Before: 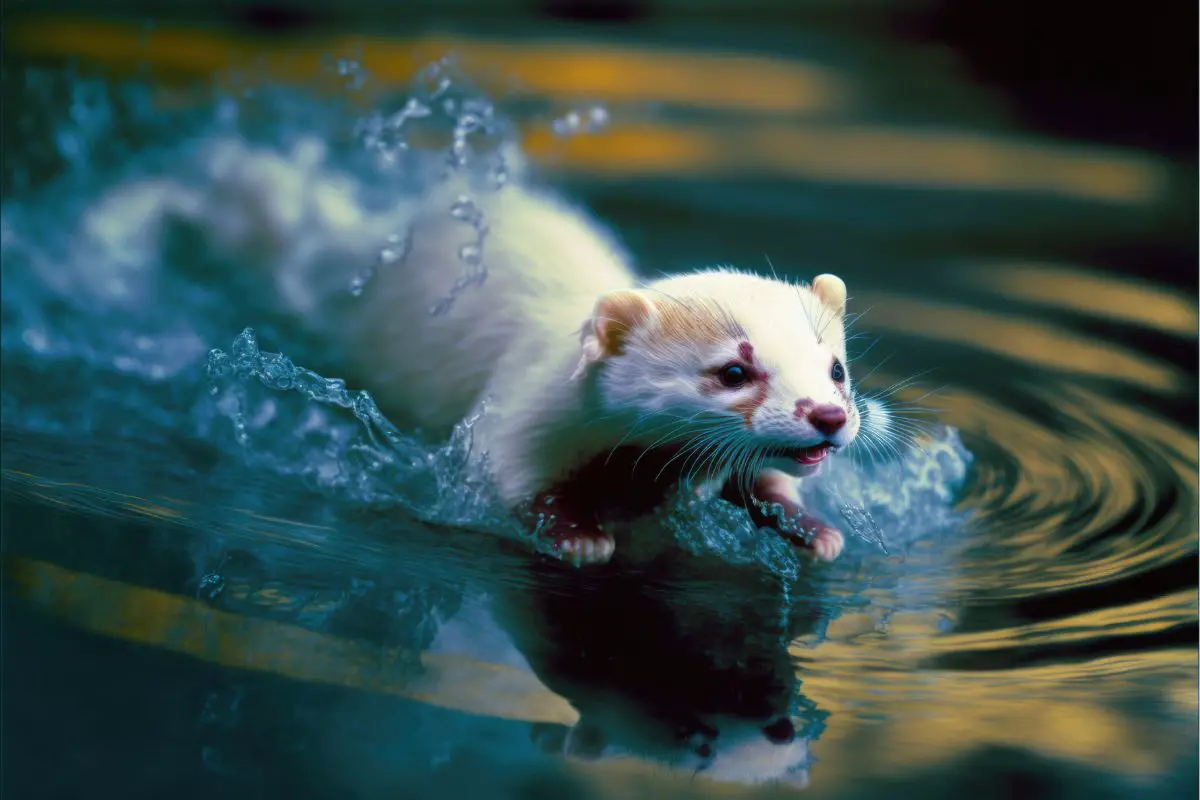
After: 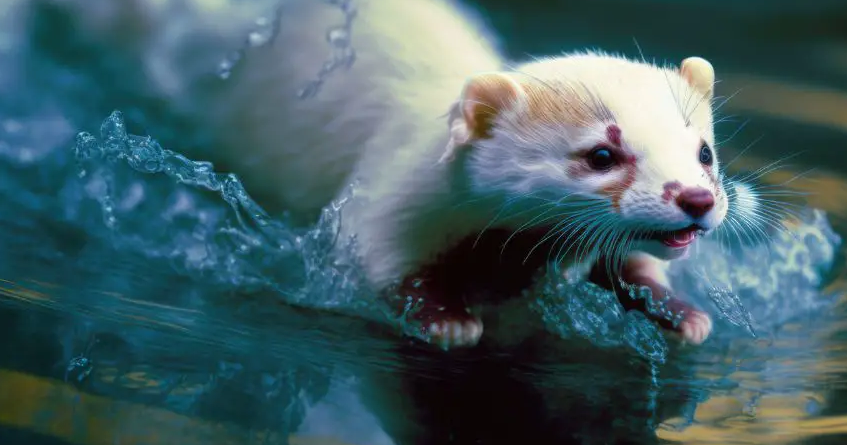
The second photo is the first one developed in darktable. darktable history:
crop: left 11.073%, top 27.133%, right 18.268%, bottom 17.199%
